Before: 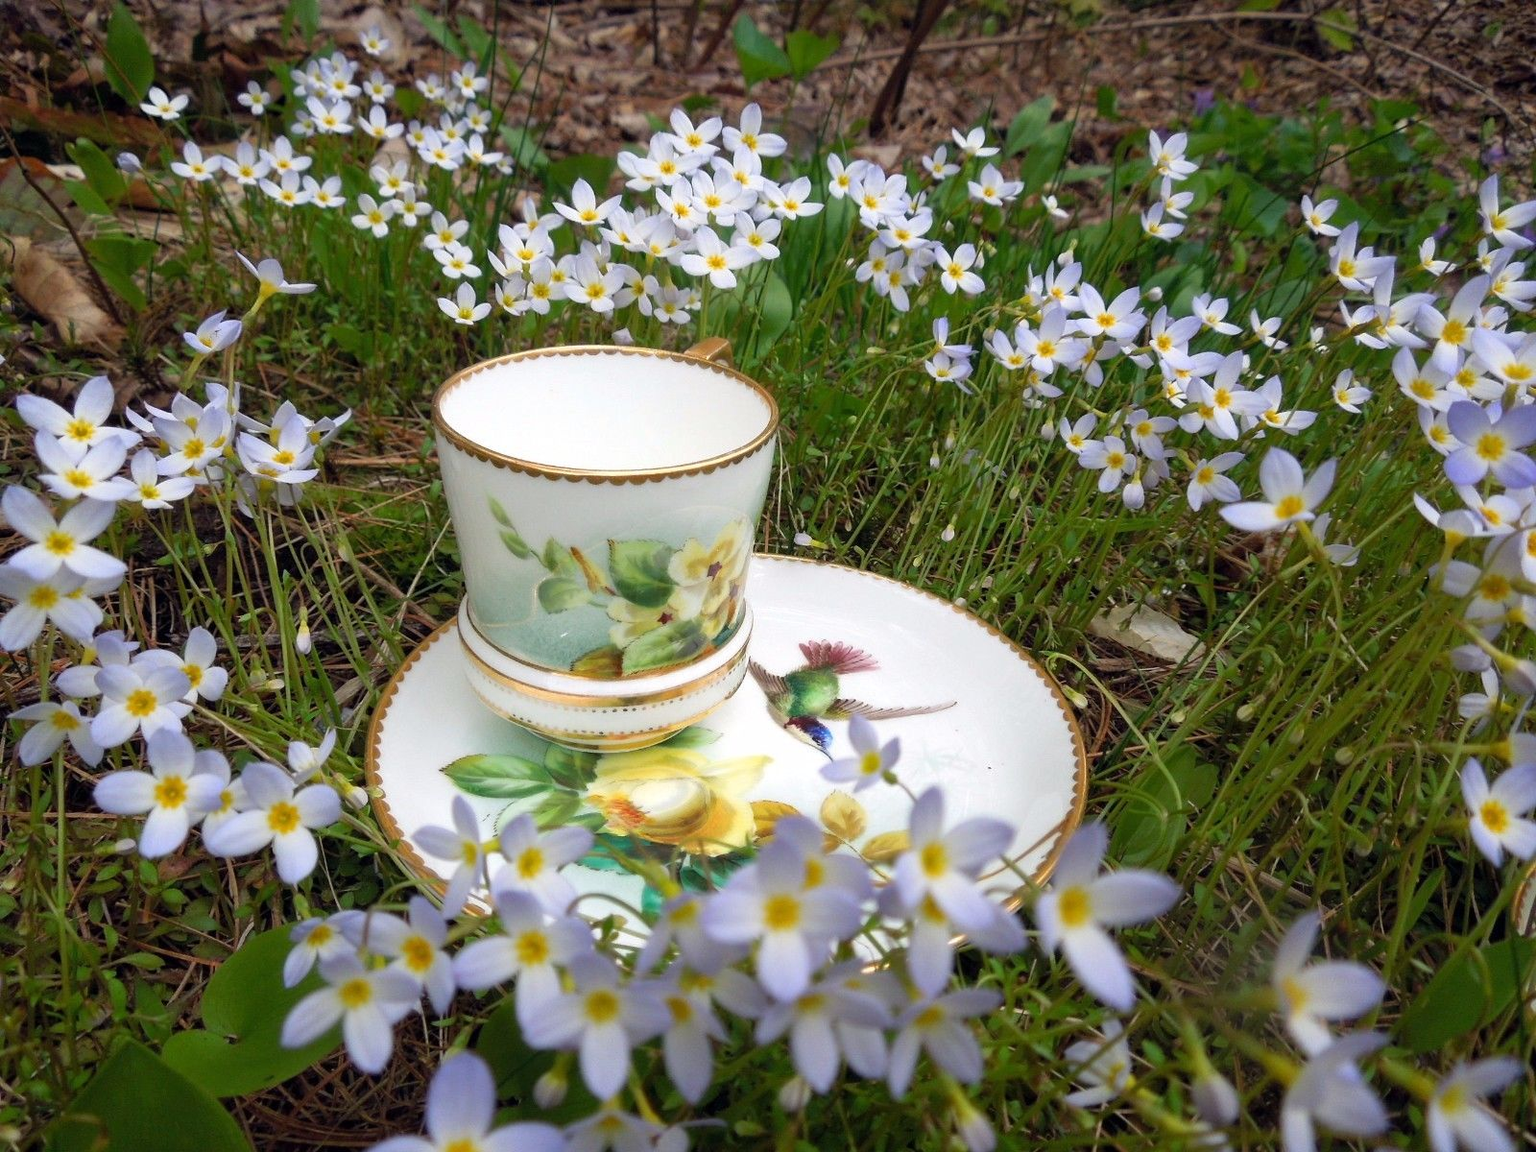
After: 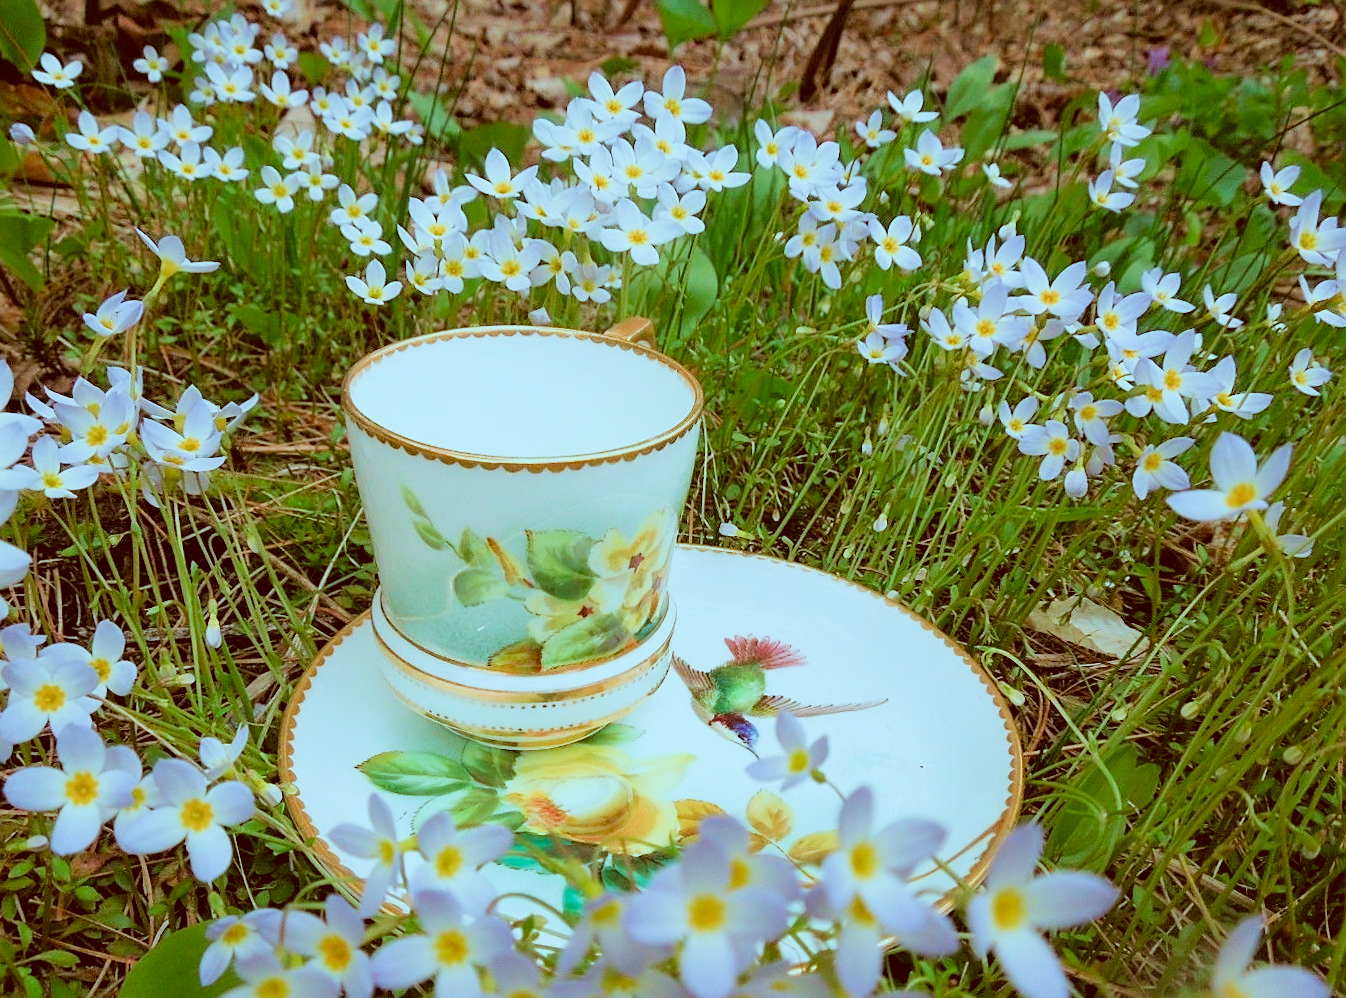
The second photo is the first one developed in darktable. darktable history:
color correction: highlights a* -14.62, highlights b* -16.22, shadows a* 10.12, shadows b* 29.4
filmic rgb: black relative exposure -7.65 EV, white relative exposure 4.56 EV, hardness 3.61
rotate and perspective: lens shift (vertical) 0.048, lens shift (horizontal) -0.024, automatic cropping off
crop and rotate: left 7.196%, top 4.574%, right 10.605%, bottom 13.178%
sharpen: on, module defaults
velvia: on, module defaults
shadows and highlights: shadows 25, white point adjustment -3, highlights -30
exposure: black level correction 0, exposure 1 EV, compensate exposure bias true, compensate highlight preservation false
